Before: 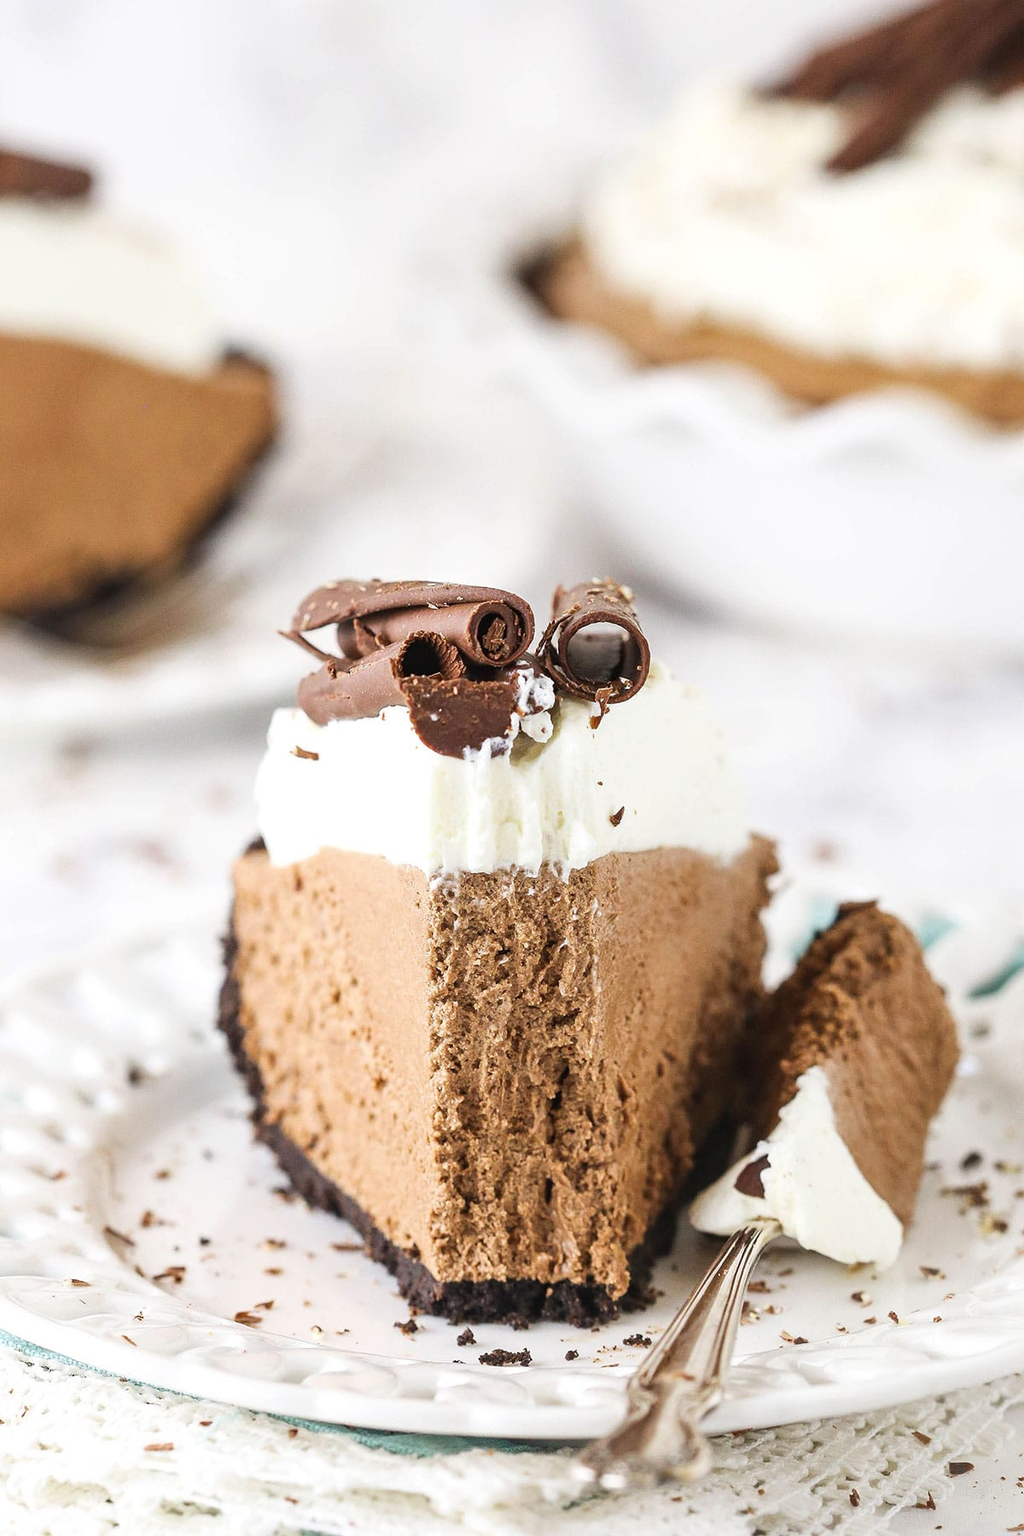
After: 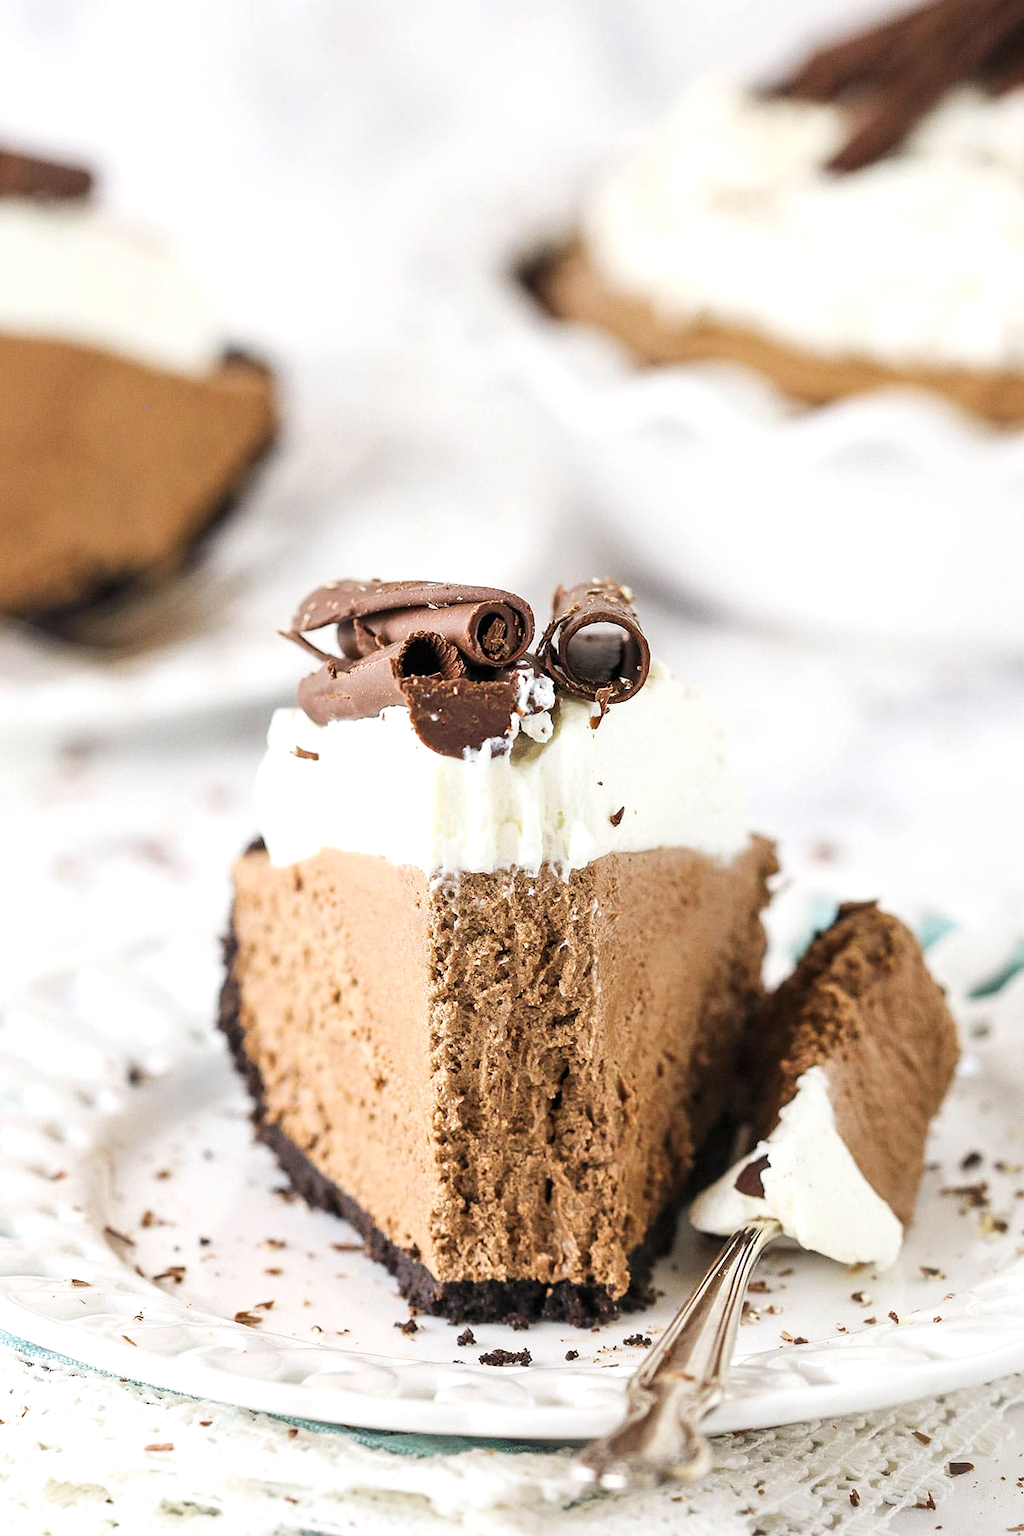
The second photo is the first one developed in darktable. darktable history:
levels: levels [0.031, 0.5, 0.969]
tone equalizer: on, module defaults
